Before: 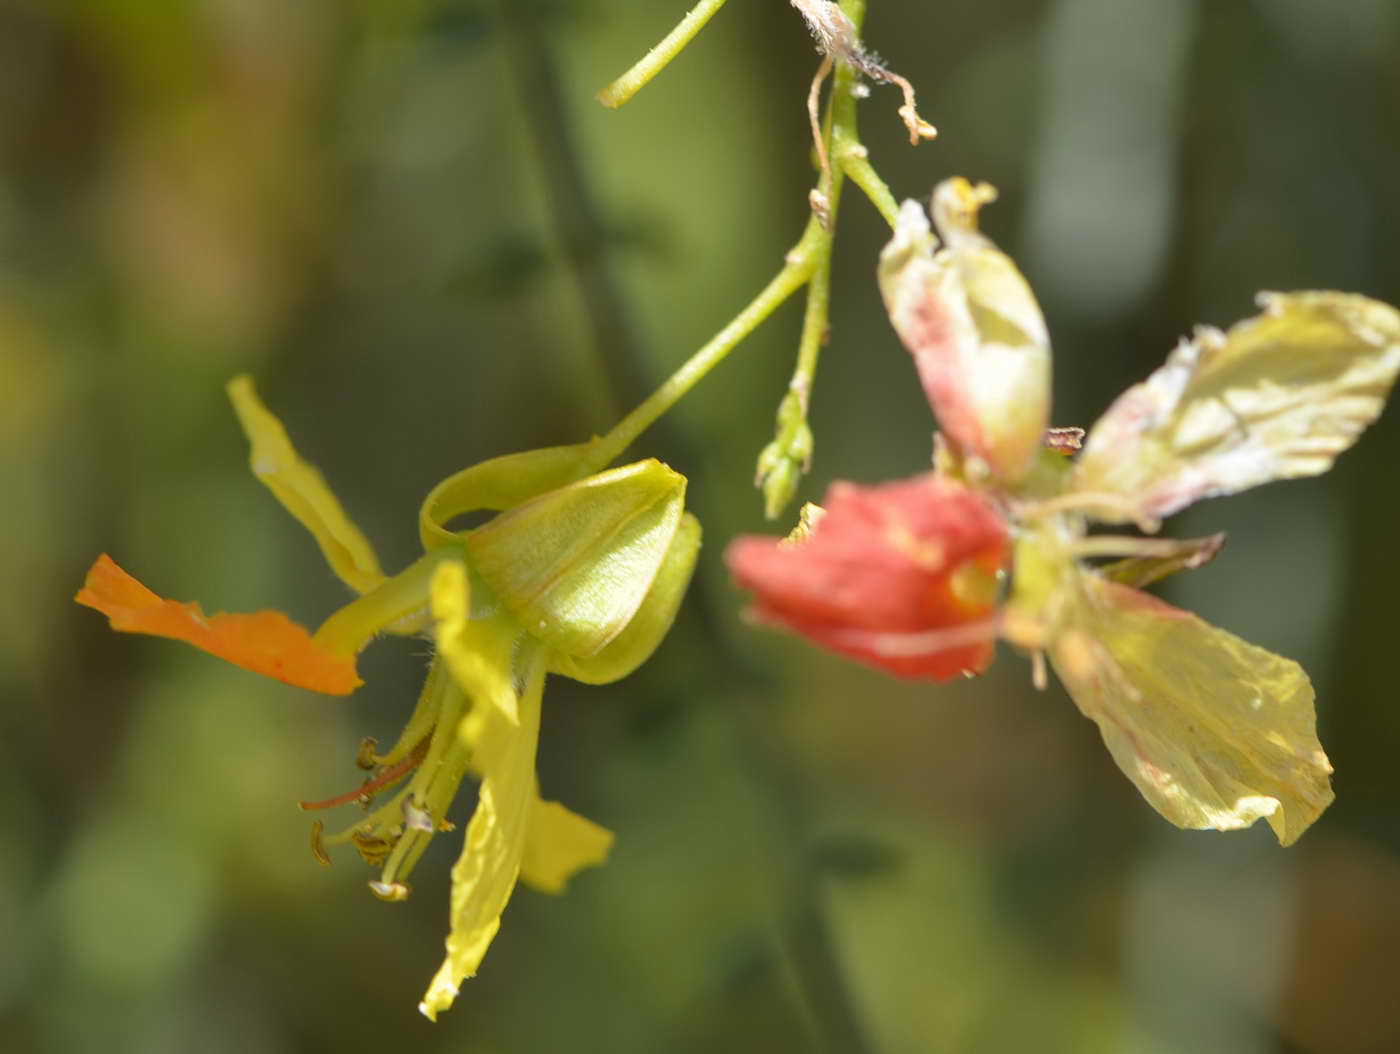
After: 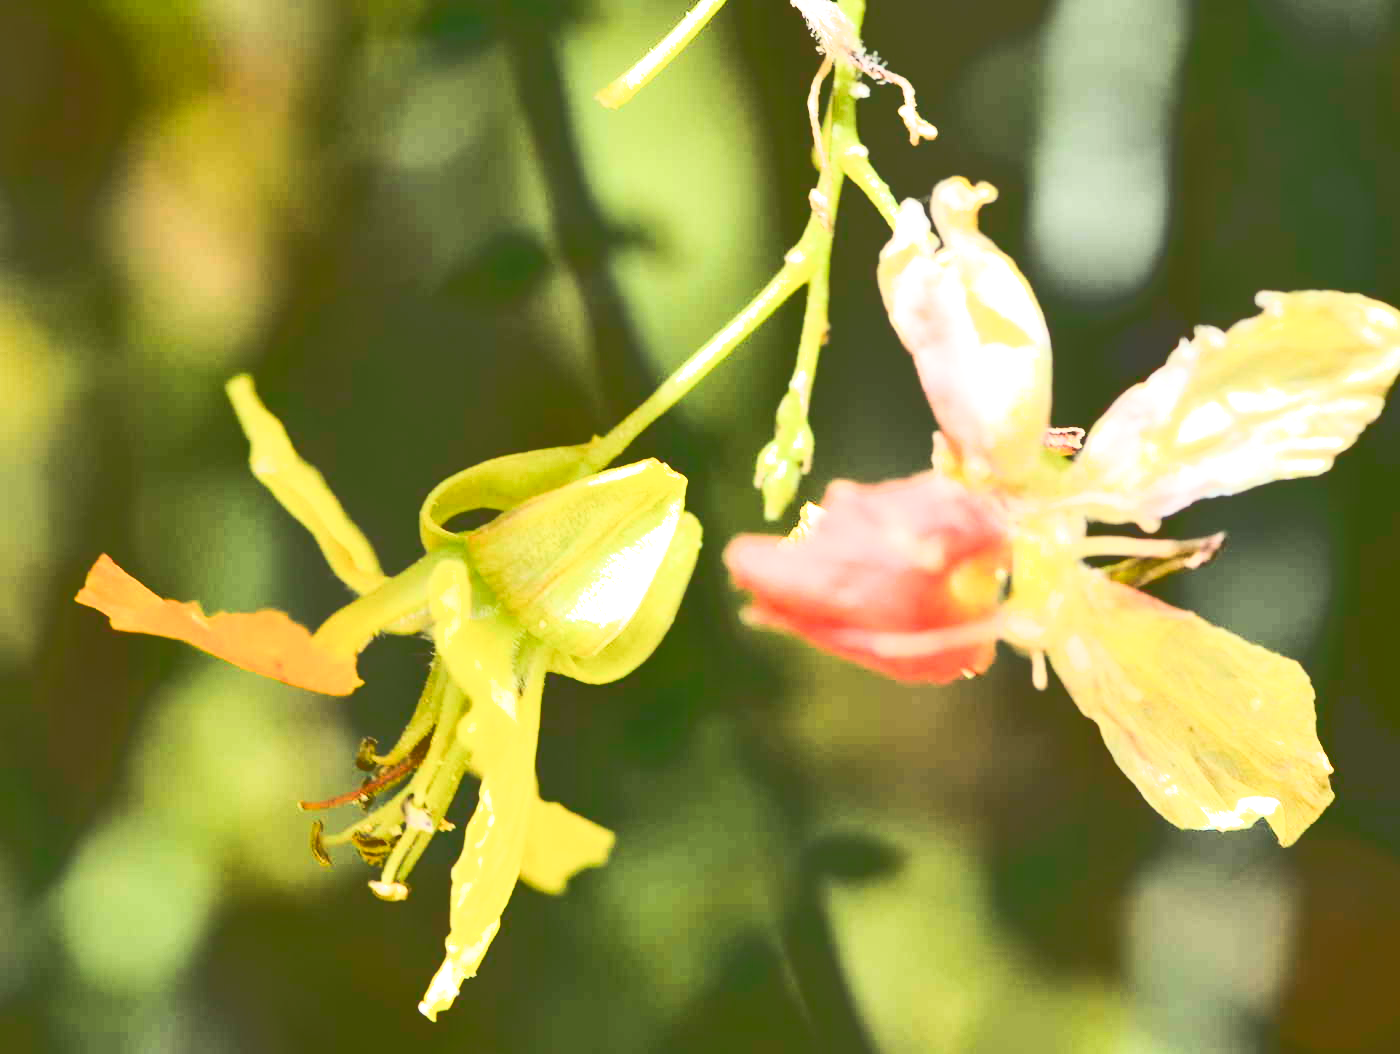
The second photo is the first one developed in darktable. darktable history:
filmic rgb: black relative exposure -3.74 EV, white relative exposure 2.38 EV, dynamic range scaling -49.39%, hardness 3.44, latitude 30.14%, contrast 1.791, color science v6 (2022)
tone curve: curves: ch0 [(0, 0) (0.003, 0.279) (0.011, 0.287) (0.025, 0.295) (0.044, 0.304) (0.069, 0.316) (0.1, 0.319) (0.136, 0.316) (0.177, 0.32) (0.224, 0.359) (0.277, 0.421) (0.335, 0.511) (0.399, 0.639) (0.468, 0.734) (0.543, 0.827) (0.623, 0.89) (0.709, 0.944) (0.801, 0.965) (0.898, 0.968) (1, 1)], color space Lab, linked channels, preserve colors none
